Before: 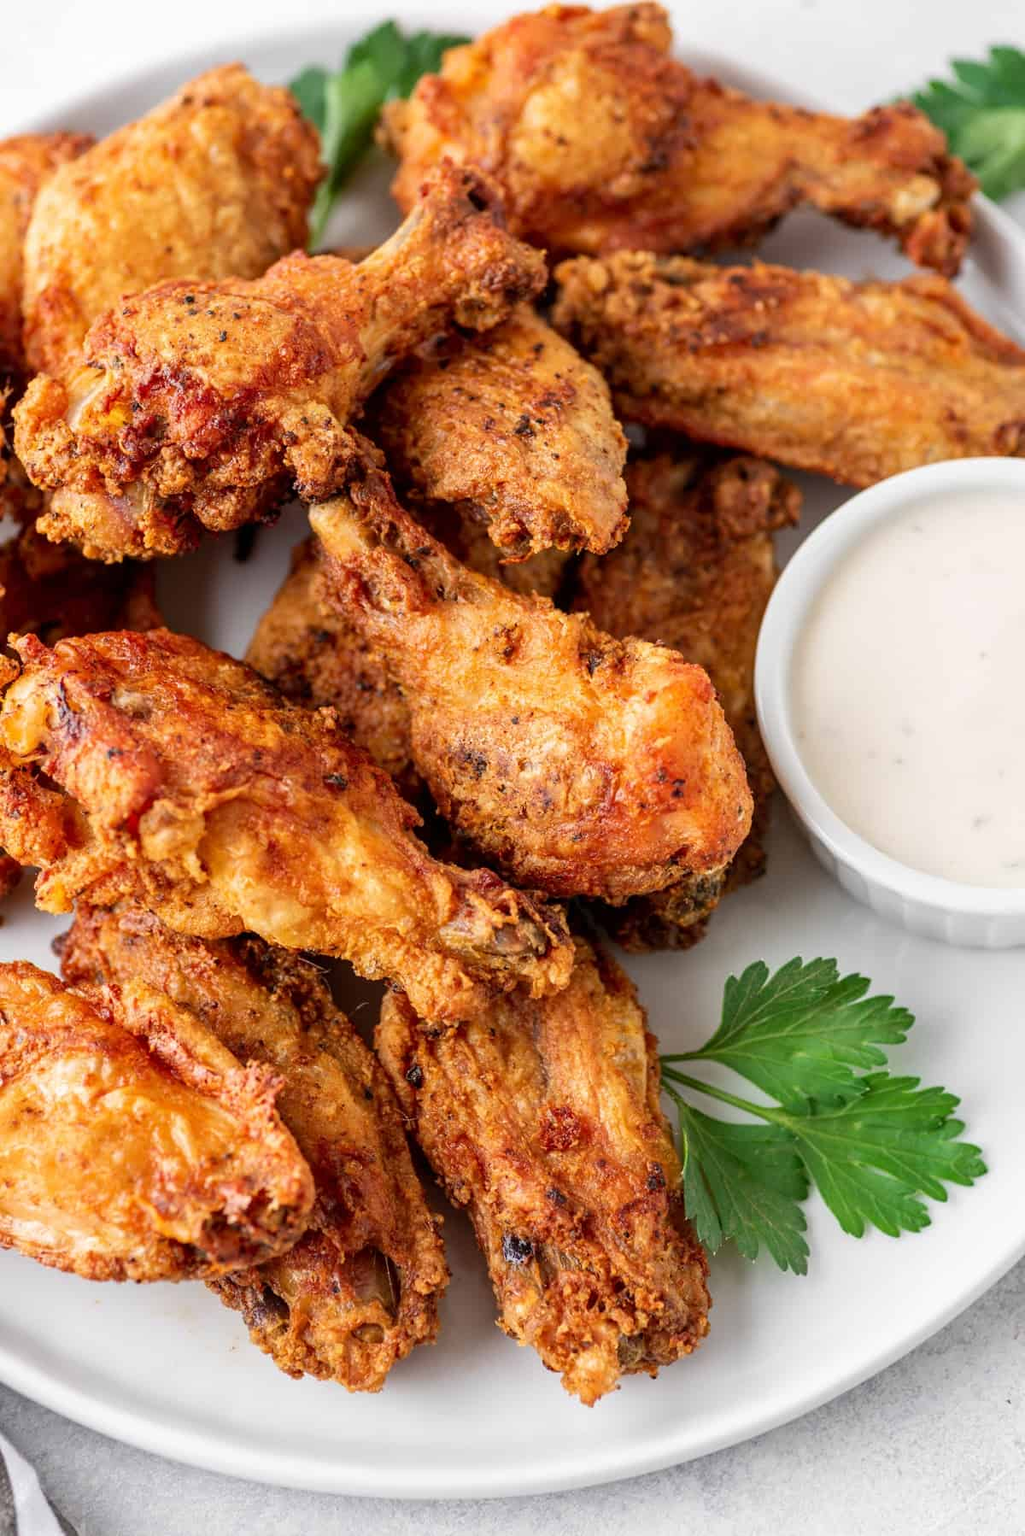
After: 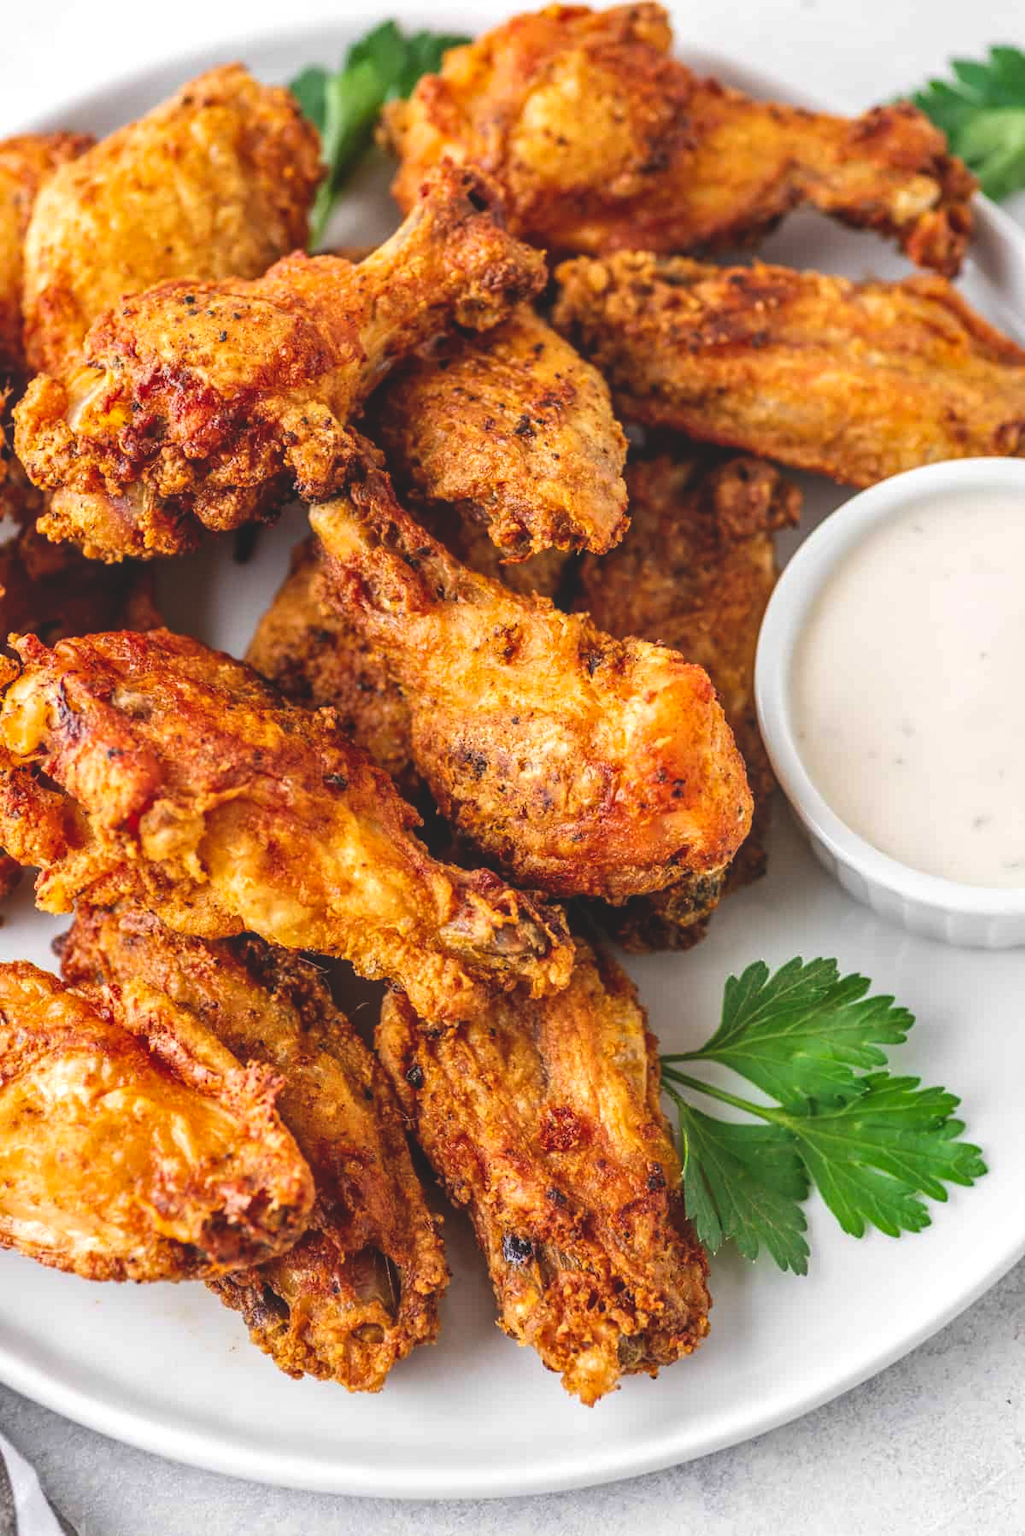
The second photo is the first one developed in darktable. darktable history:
local contrast: on, module defaults
color balance rgb: global offset › luminance 1.979%, perceptual saturation grading › global saturation 11.45%, global vibrance 20%
